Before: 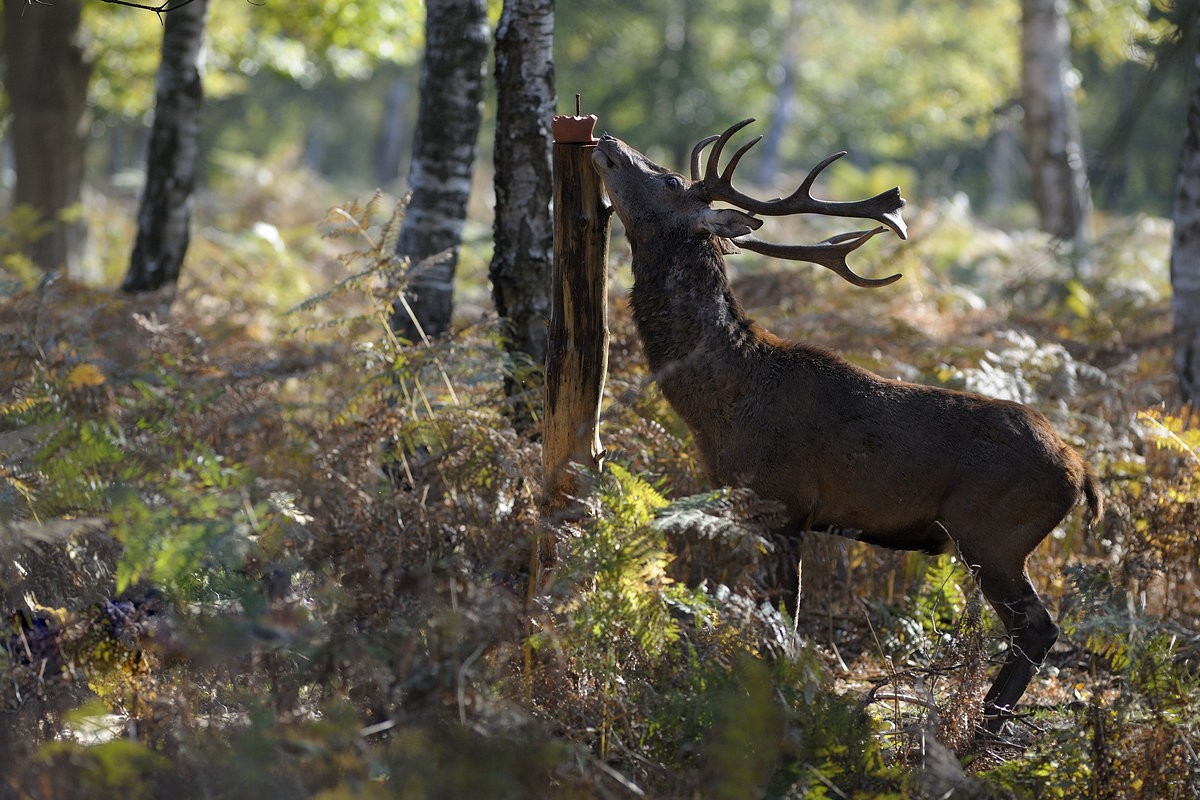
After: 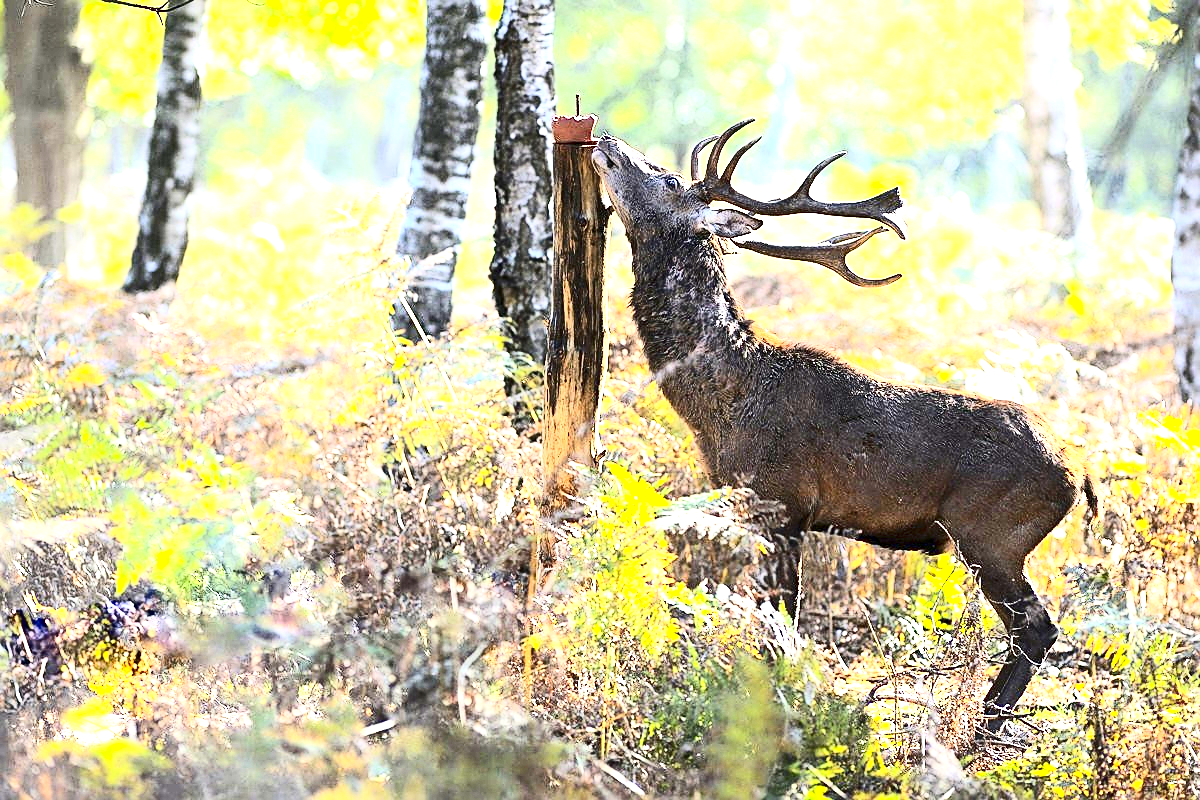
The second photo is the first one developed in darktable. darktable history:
sharpen: on, module defaults
contrast brightness saturation: contrast 0.397, brightness 0.103, saturation 0.206
exposure: black level correction 0.001, exposure 2.611 EV, compensate highlight preservation false
